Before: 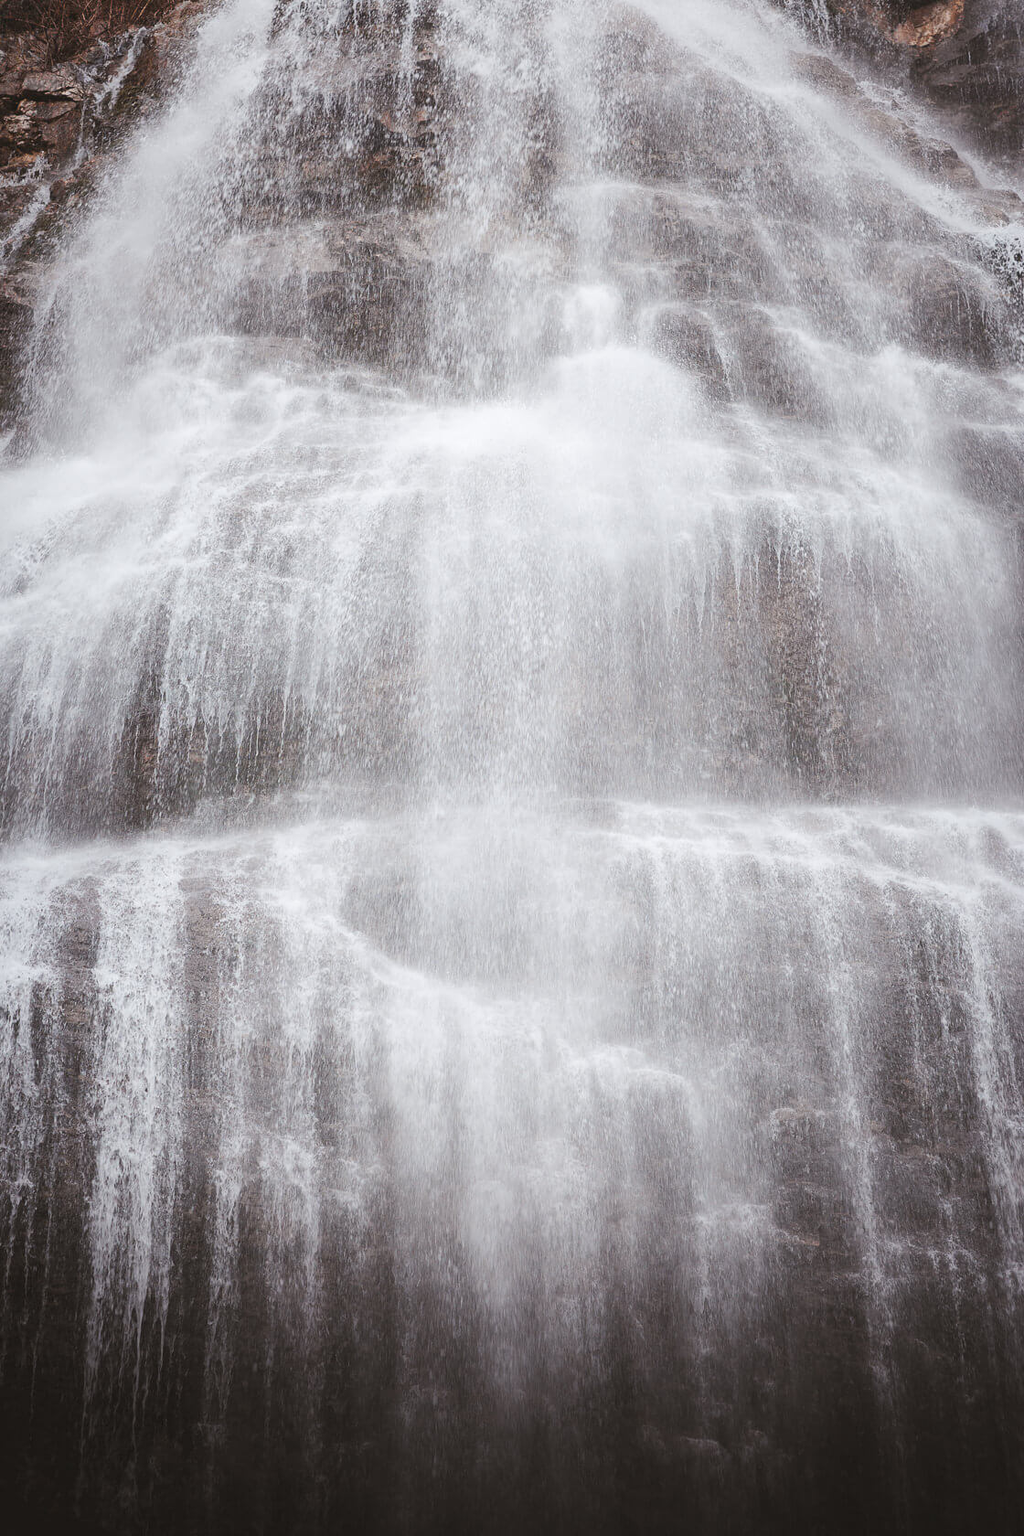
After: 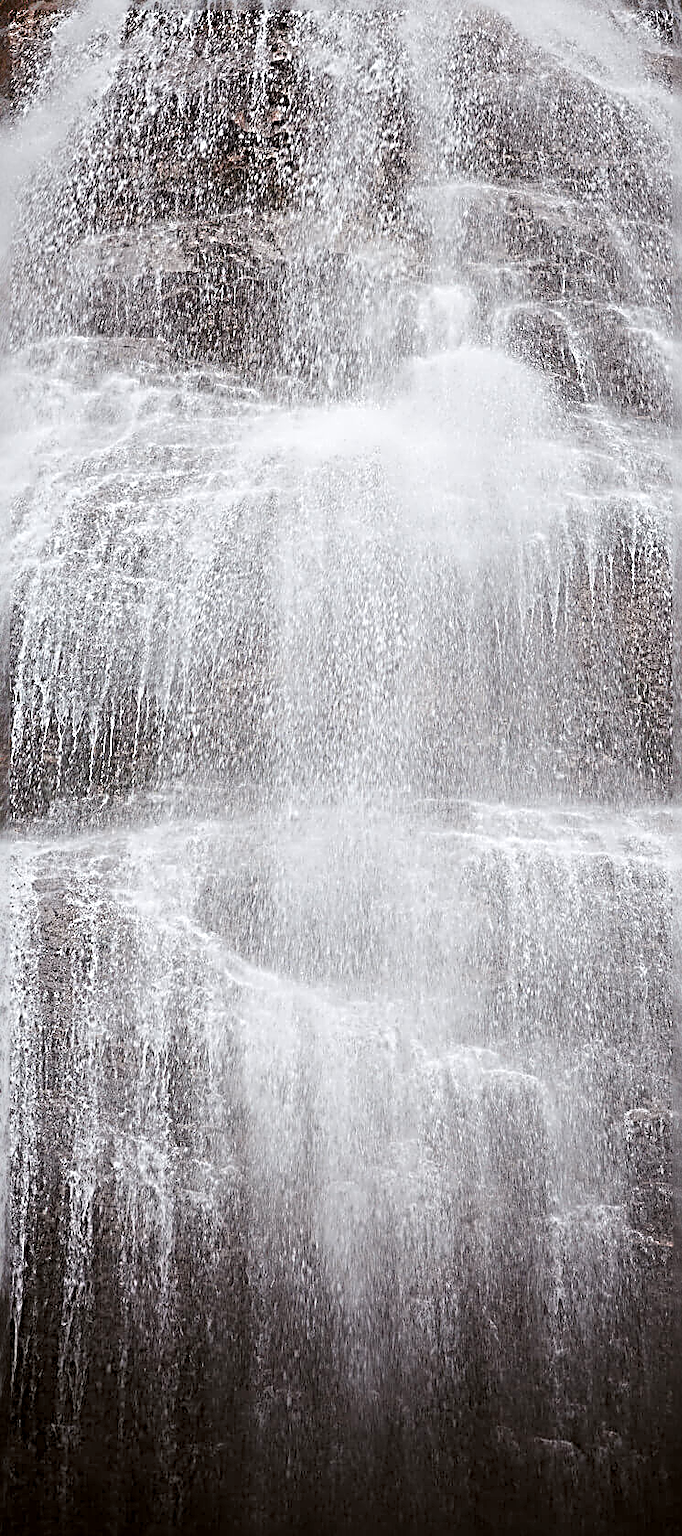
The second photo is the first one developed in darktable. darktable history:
exposure: black level correction 0.009, exposure 0.014 EV, compensate highlight preservation false
sharpen: radius 4.001, amount 2
crop and rotate: left 14.292%, right 19.041%
